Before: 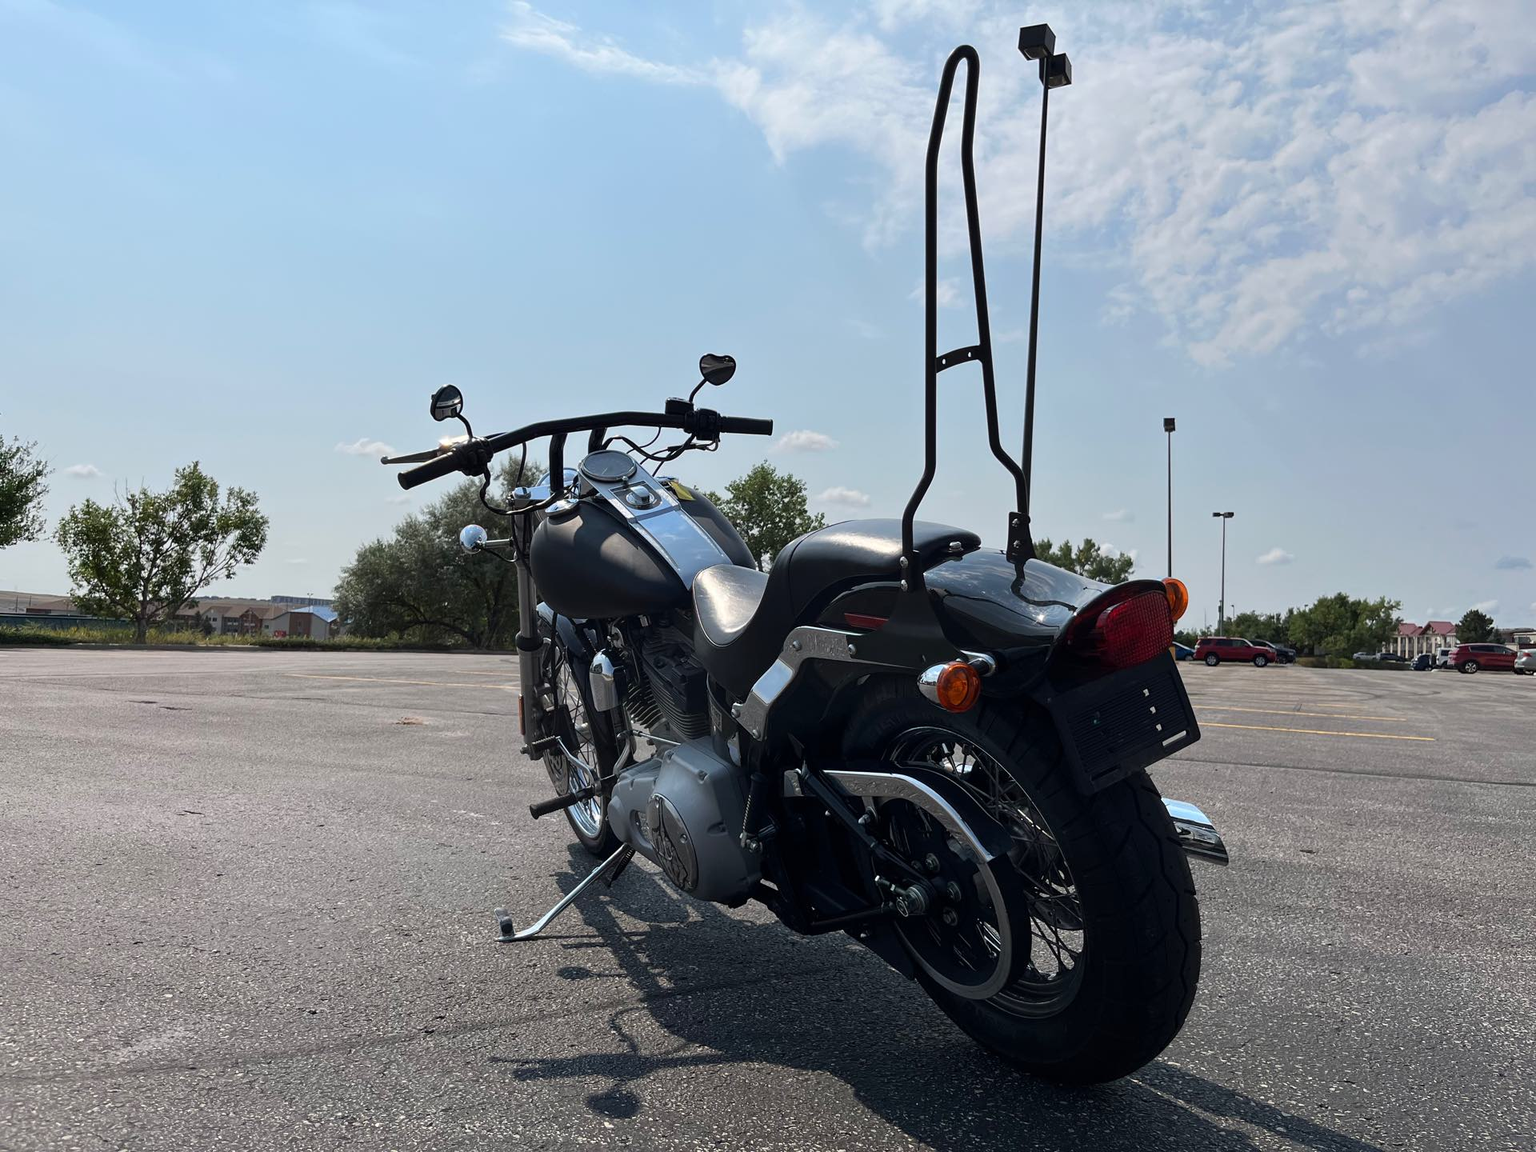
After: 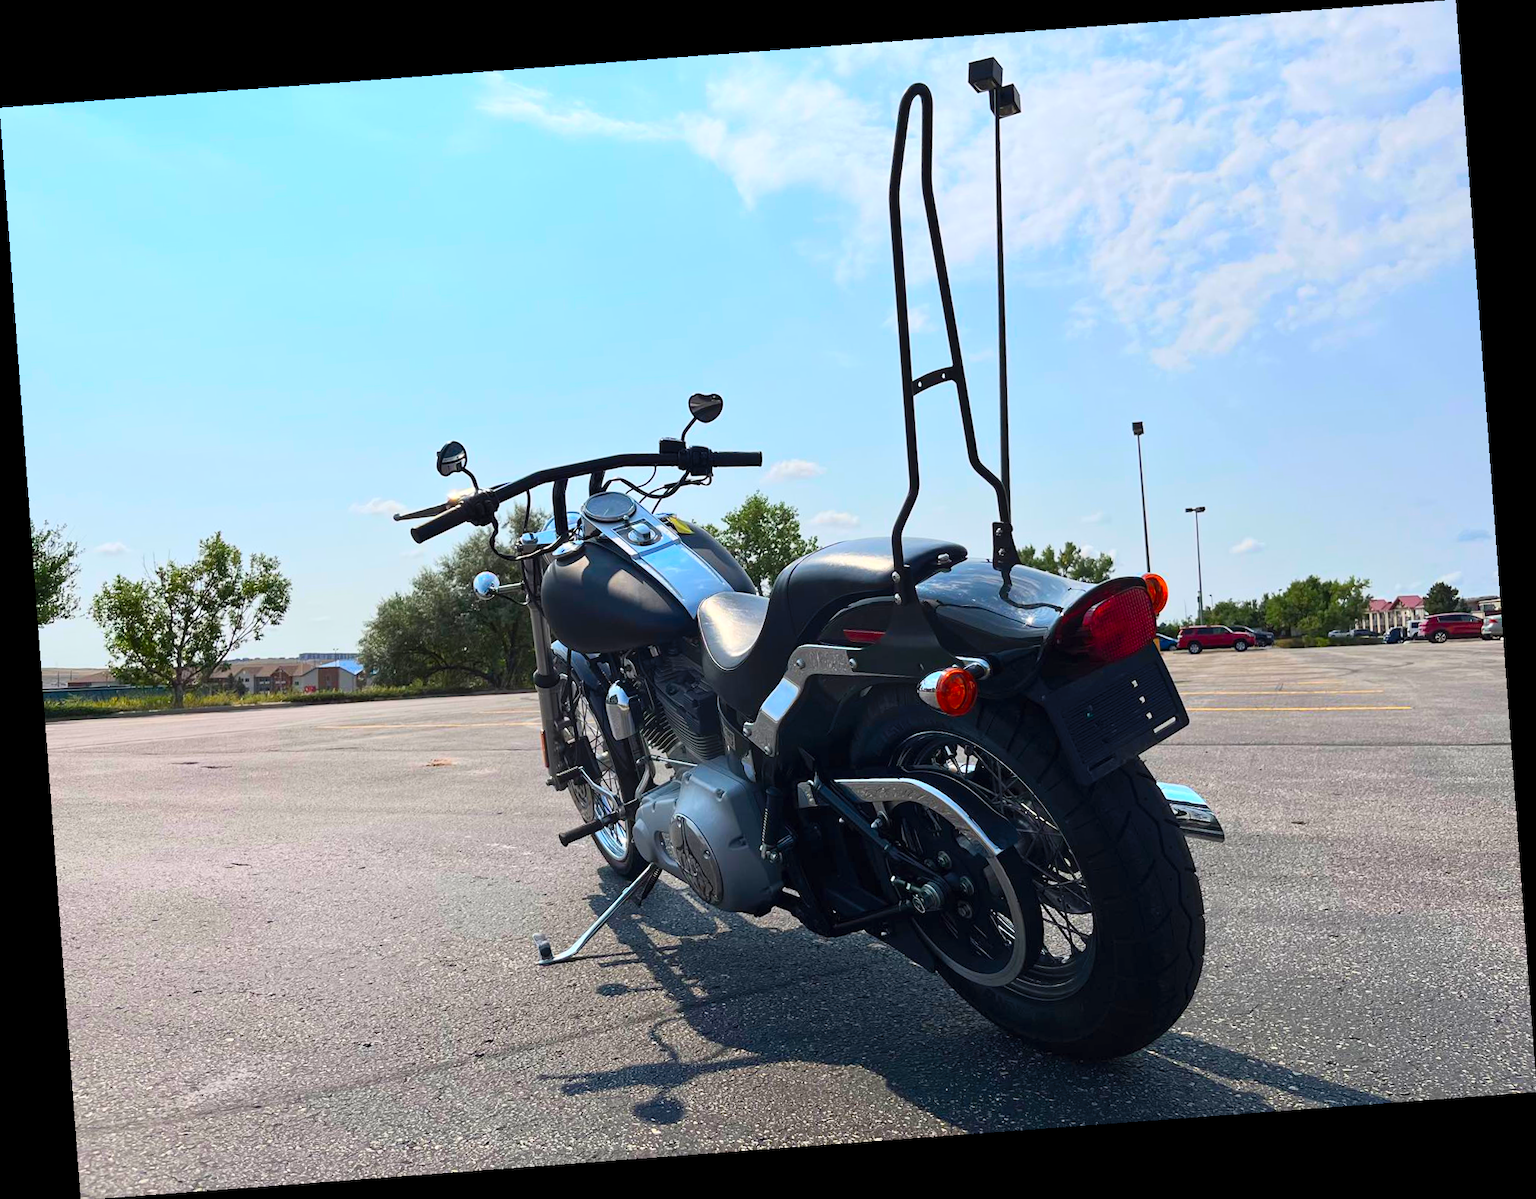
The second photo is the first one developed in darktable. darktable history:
contrast brightness saturation: contrast 0.2, brightness 0.2, saturation 0.8
rotate and perspective: rotation -4.25°, automatic cropping off
